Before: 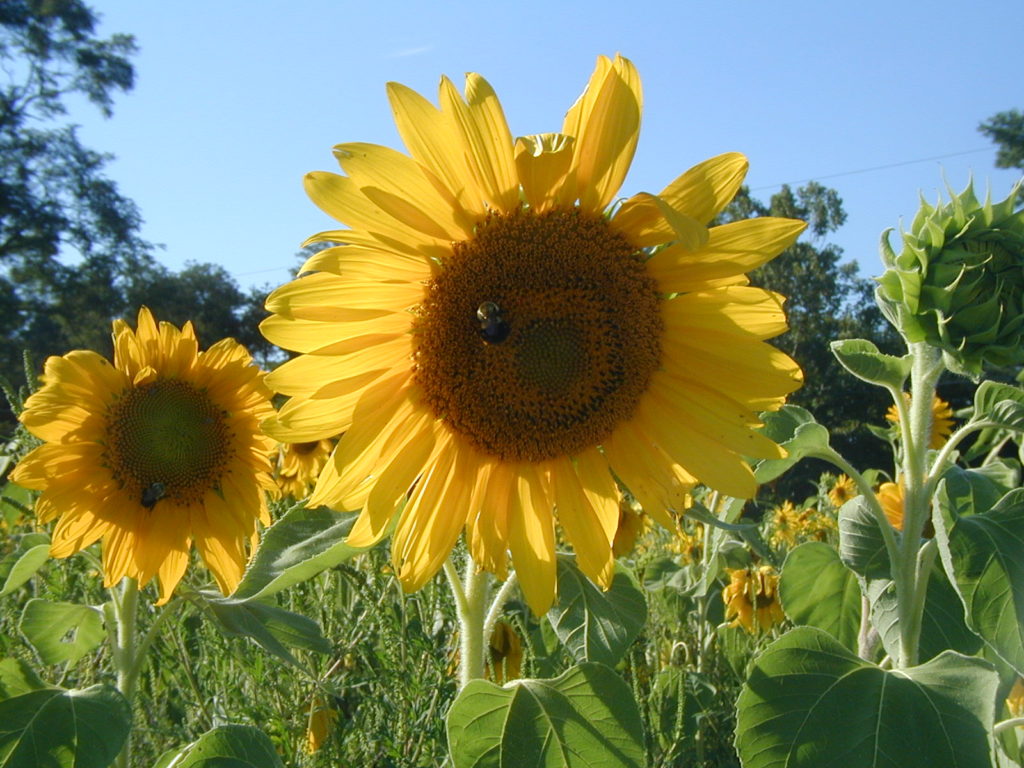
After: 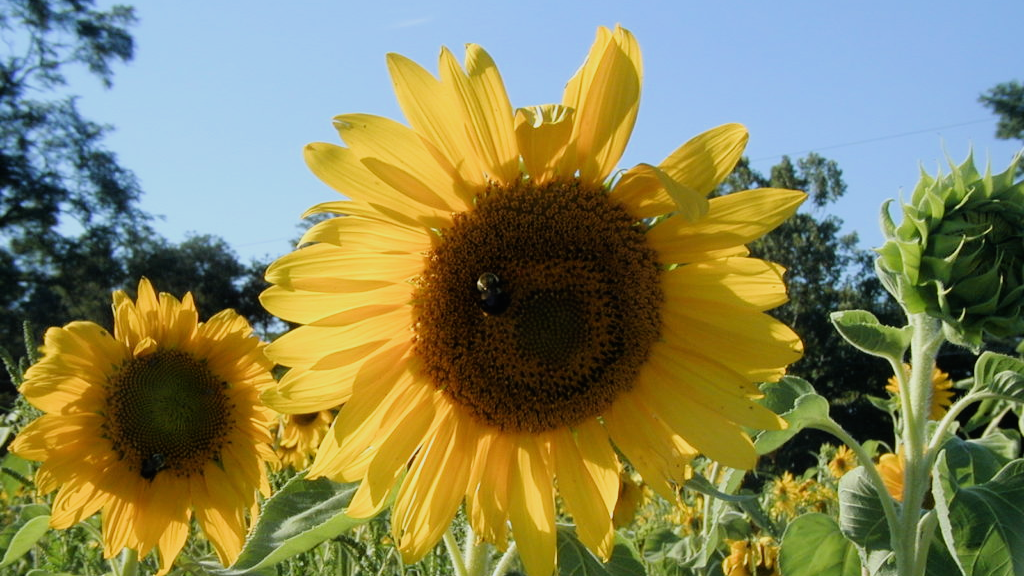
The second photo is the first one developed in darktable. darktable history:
crop: top 3.857%, bottom 21.132%
filmic rgb: black relative exposure -11.88 EV, white relative exposure 5.43 EV, threshold 3 EV, hardness 4.49, latitude 50%, contrast 1.14, color science v5 (2021), contrast in shadows safe, contrast in highlights safe, enable highlight reconstruction true
